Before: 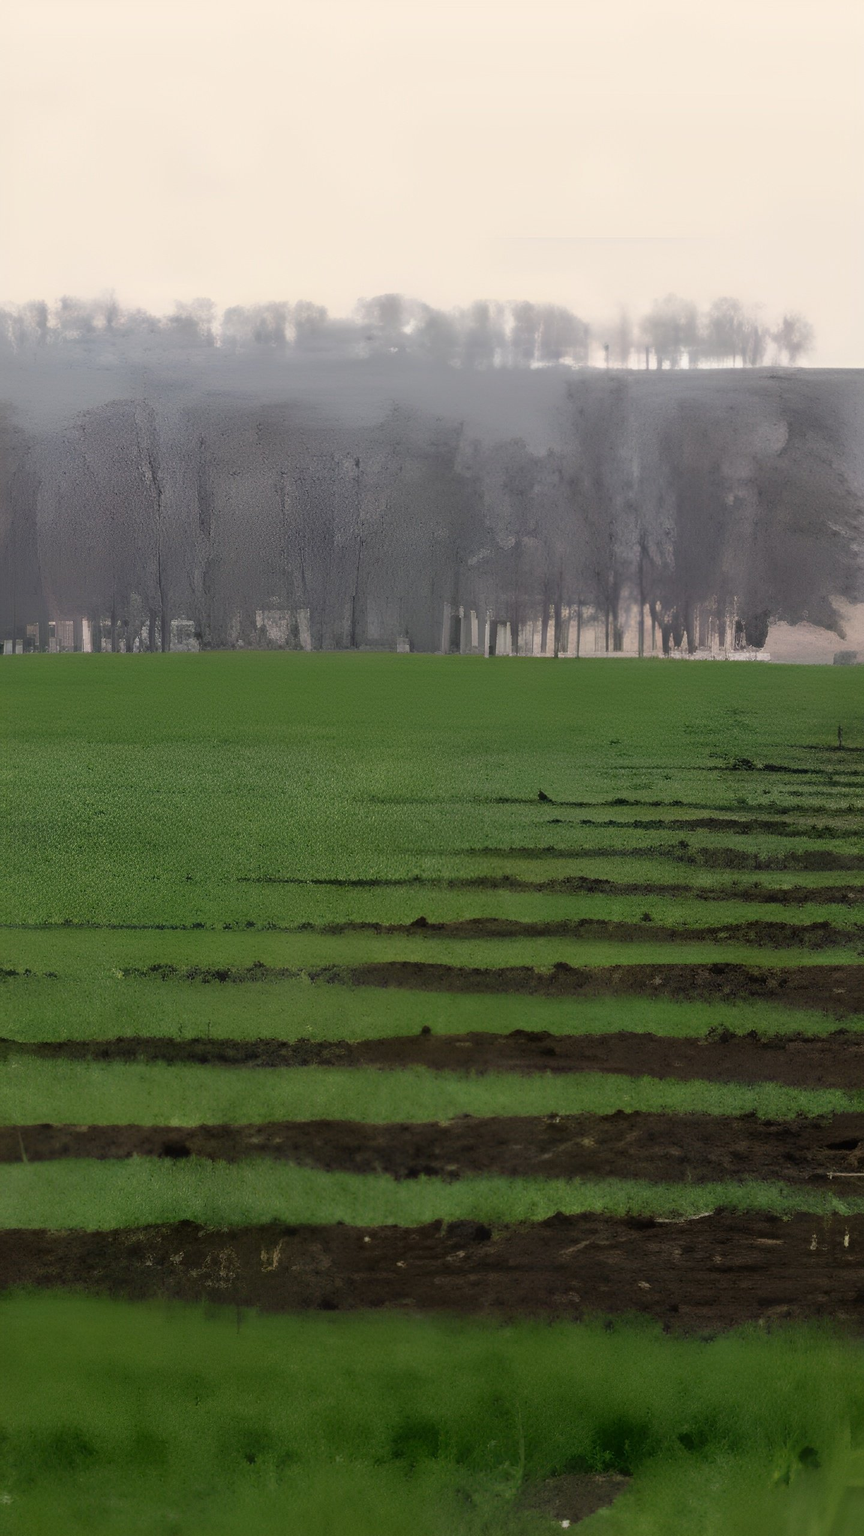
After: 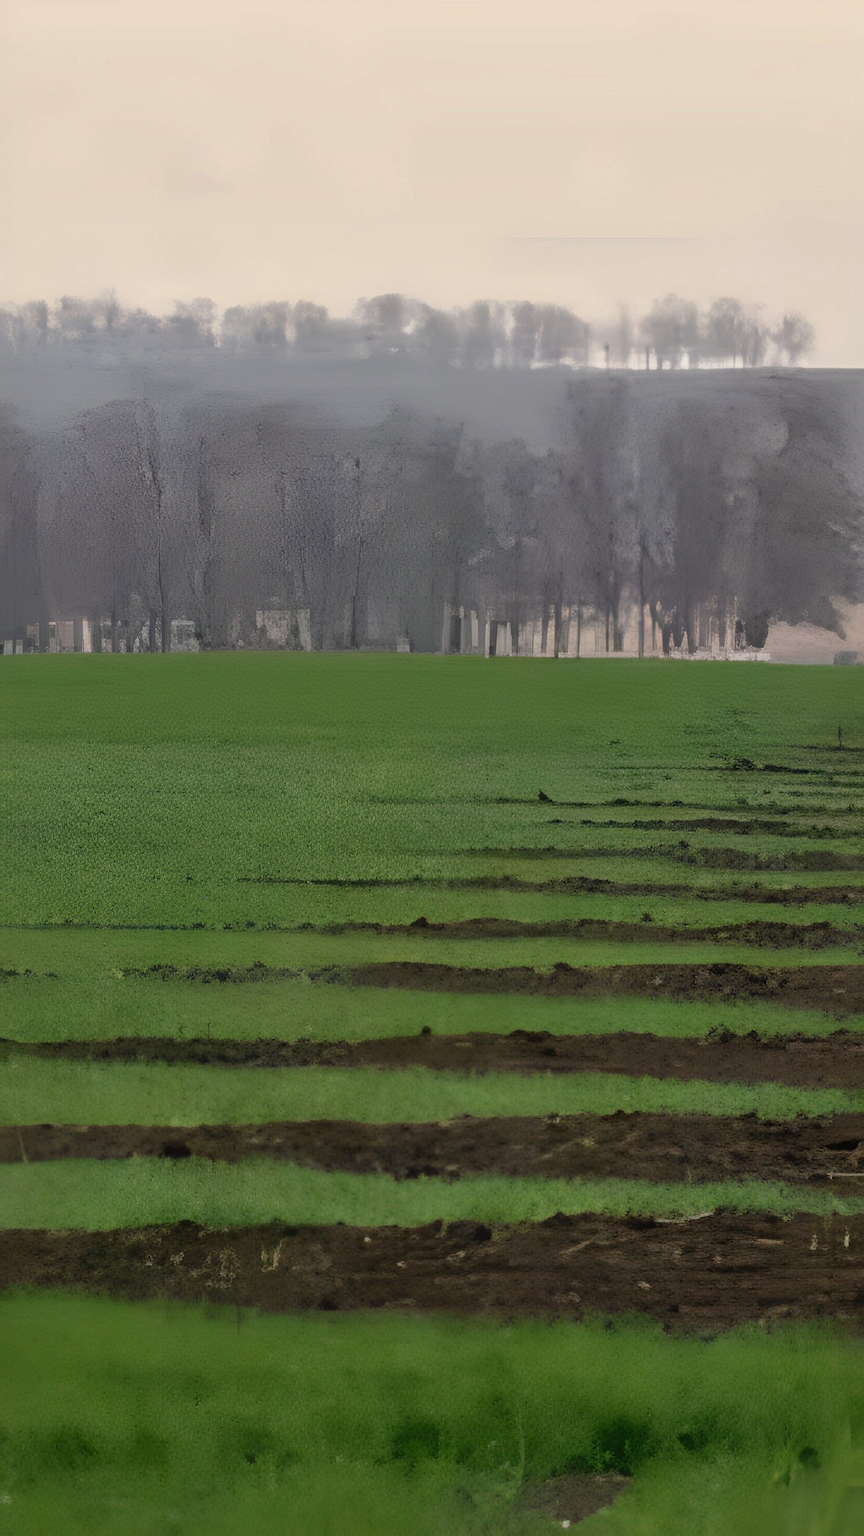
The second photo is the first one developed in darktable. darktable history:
exposure: exposure -0.057 EV, compensate exposure bias true, compensate highlight preservation false
shadows and highlights: on, module defaults
